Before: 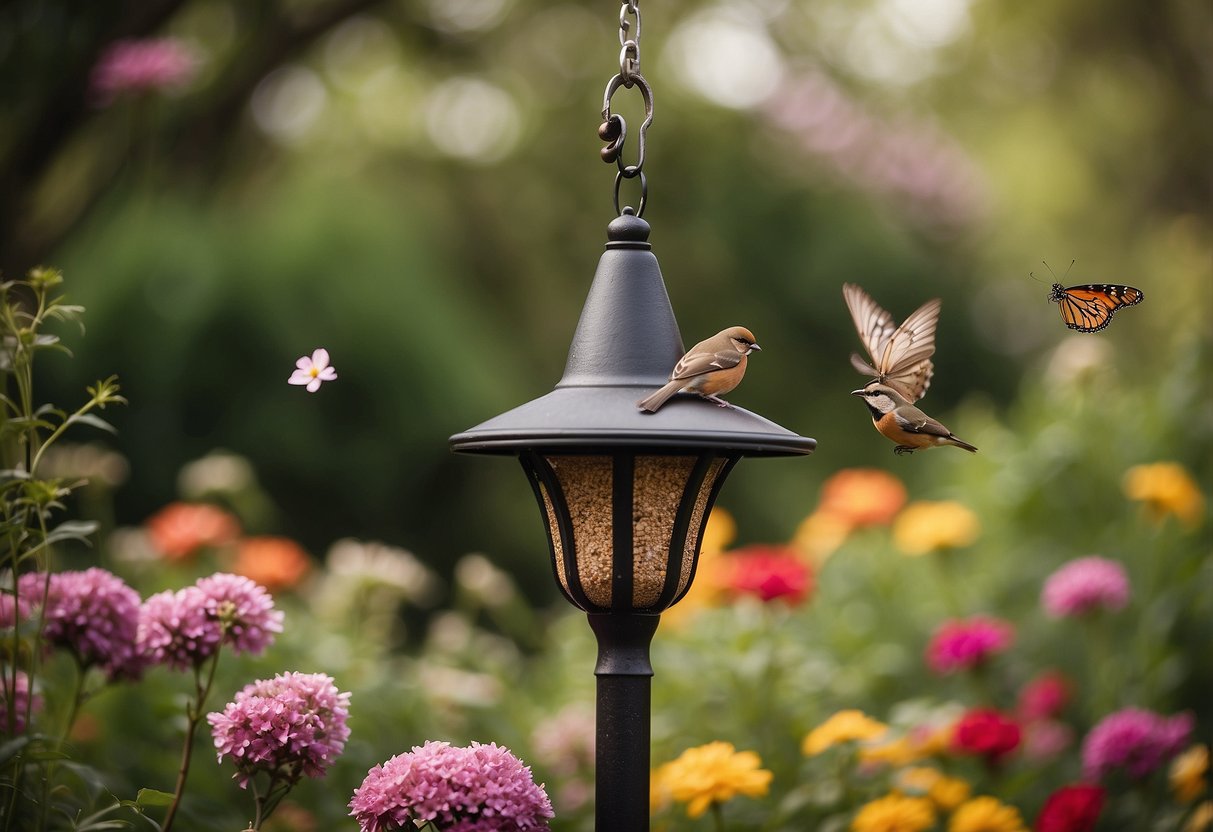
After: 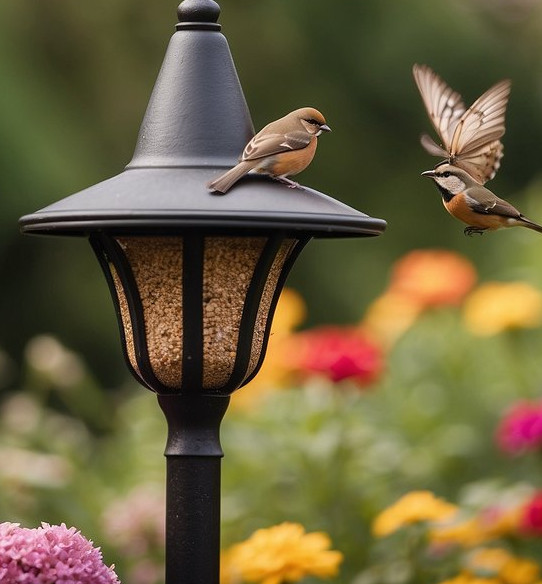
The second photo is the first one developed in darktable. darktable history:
crop: left 35.465%, top 26.371%, right 19.849%, bottom 3.411%
